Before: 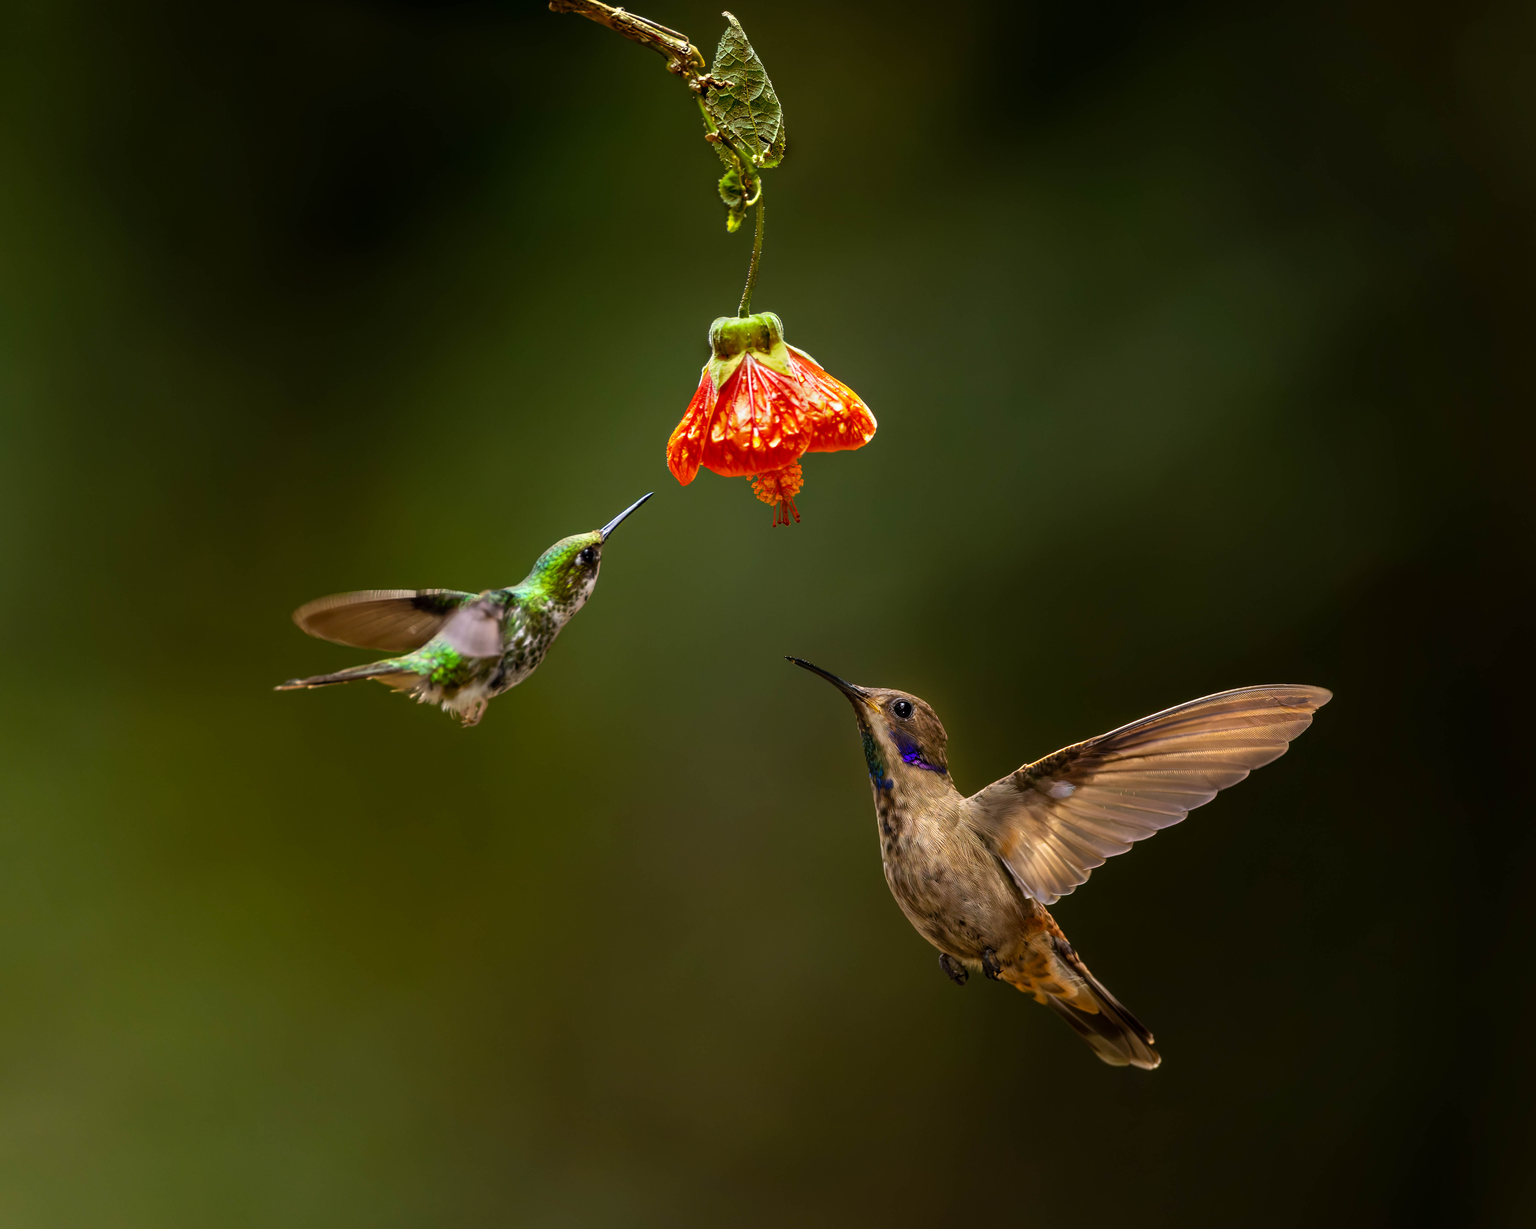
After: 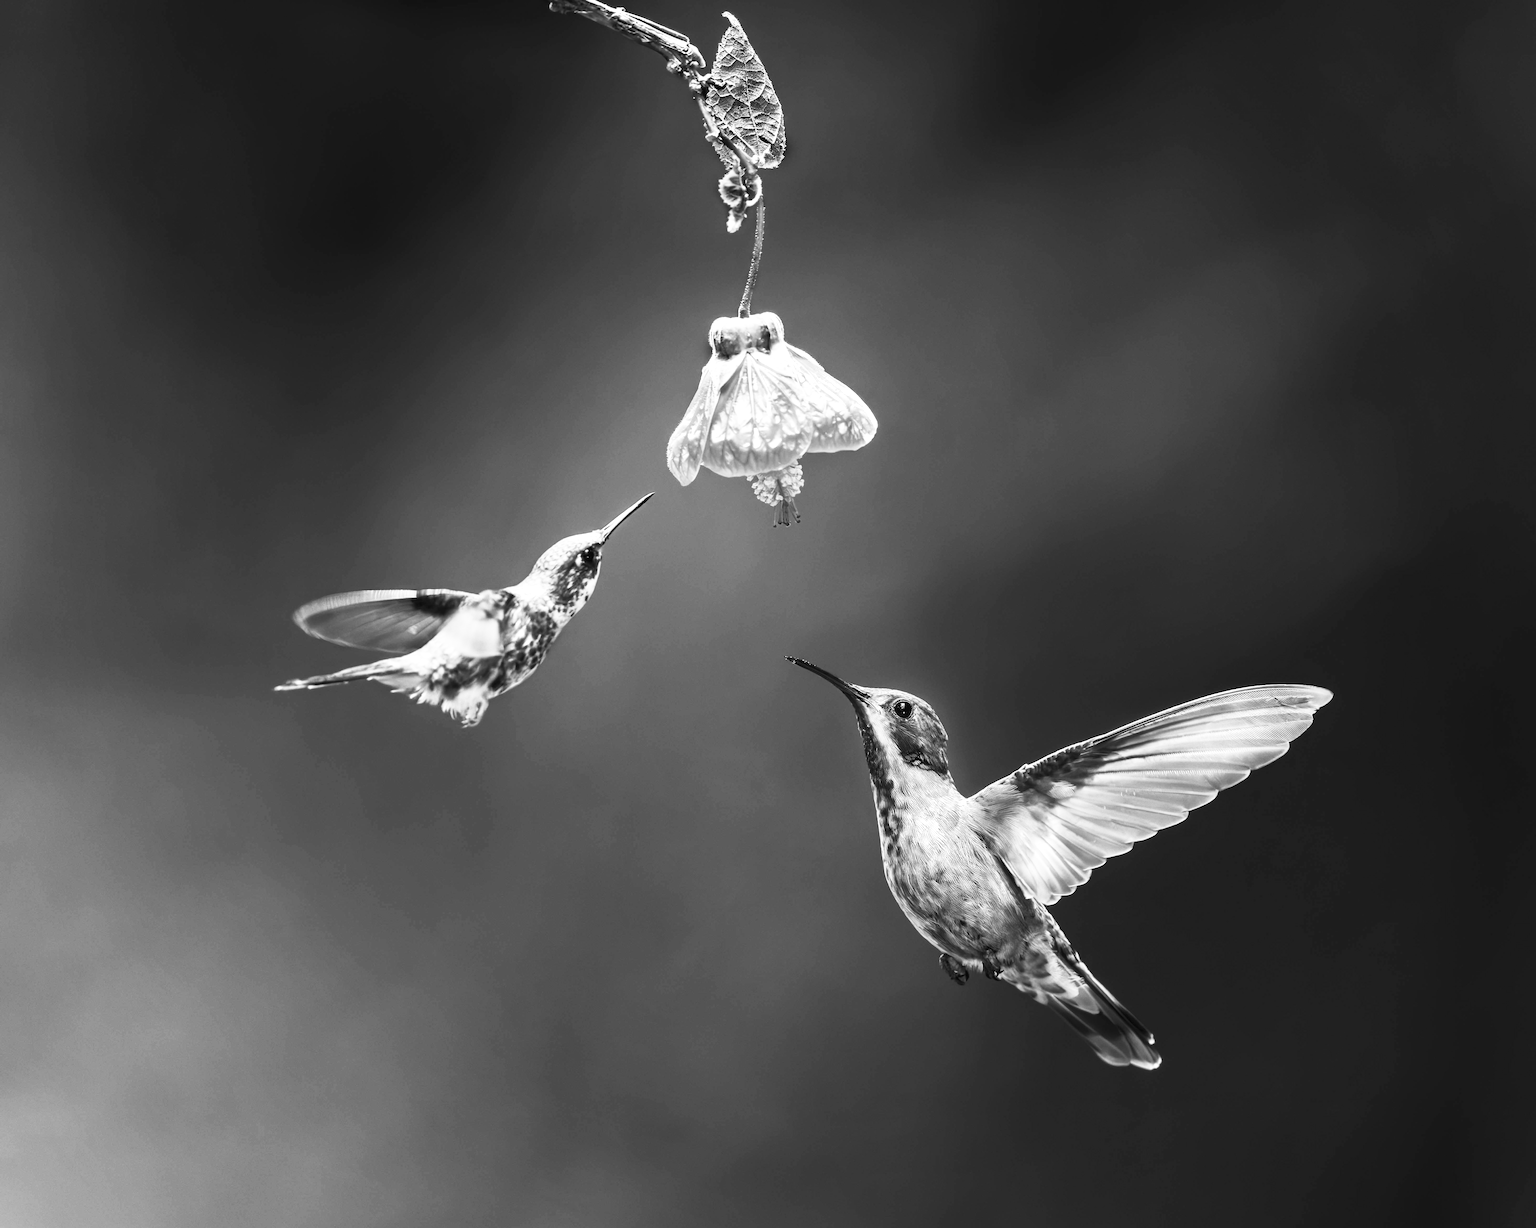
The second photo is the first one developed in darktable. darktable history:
exposure: black level correction 0, exposure 0.7 EV, compensate exposure bias true, compensate highlight preservation false
contrast brightness saturation: contrast 0.53, brightness 0.47, saturation -1
